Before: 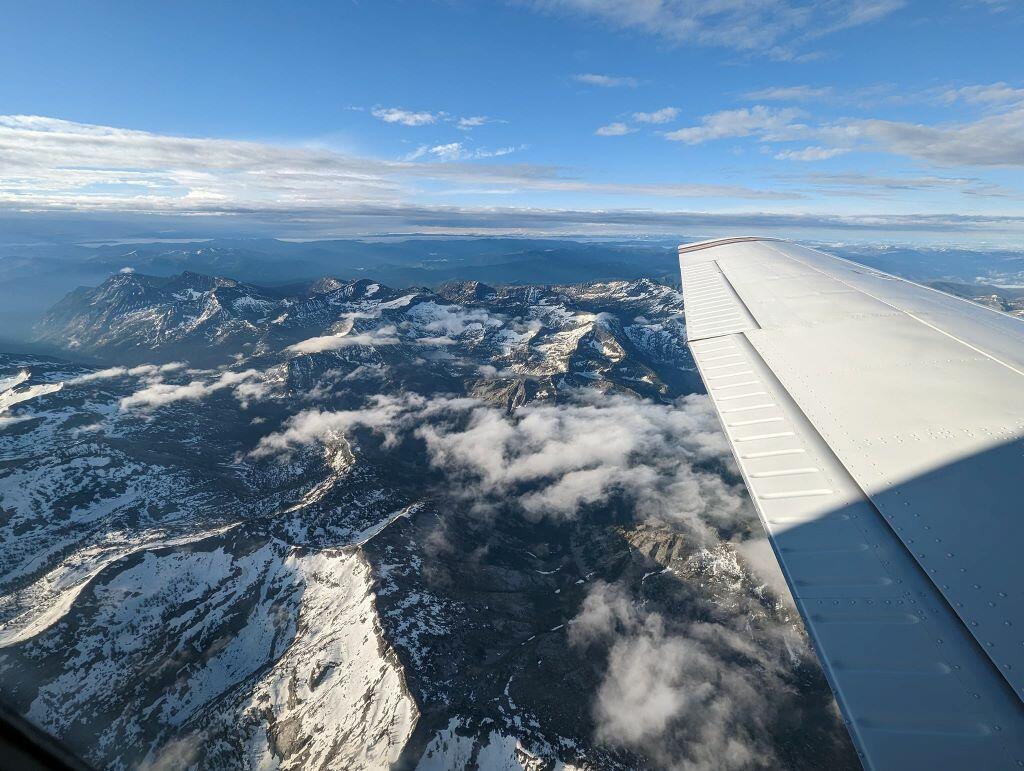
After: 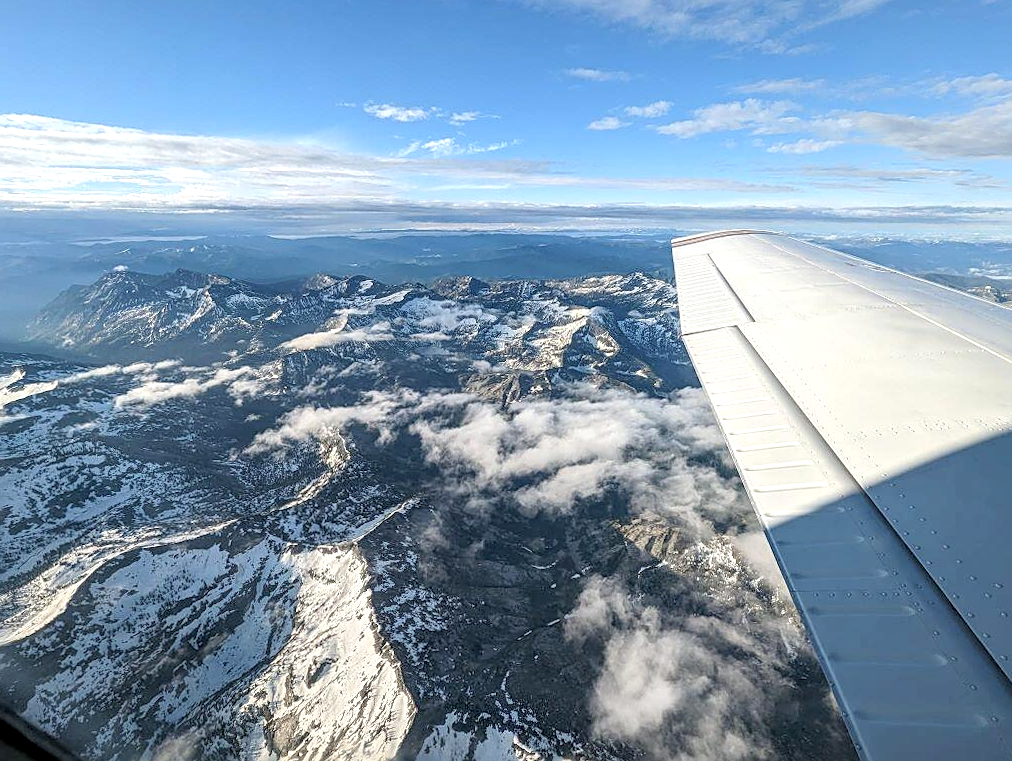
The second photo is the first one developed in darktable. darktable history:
contrast brightness saturation: brightness 0.13
local contrast: detail 130%
white balance: emerald 1
exposure: black level correction 0.001, exposure 0.191 EV, compensate highlight preservation false
rotate and perspective: rotation -0.45°, automatic cropping original format, crop left 0.008, crop right 0.992, crop top 0.012, crop bottom 0.988
sharpen: on, module defaults
